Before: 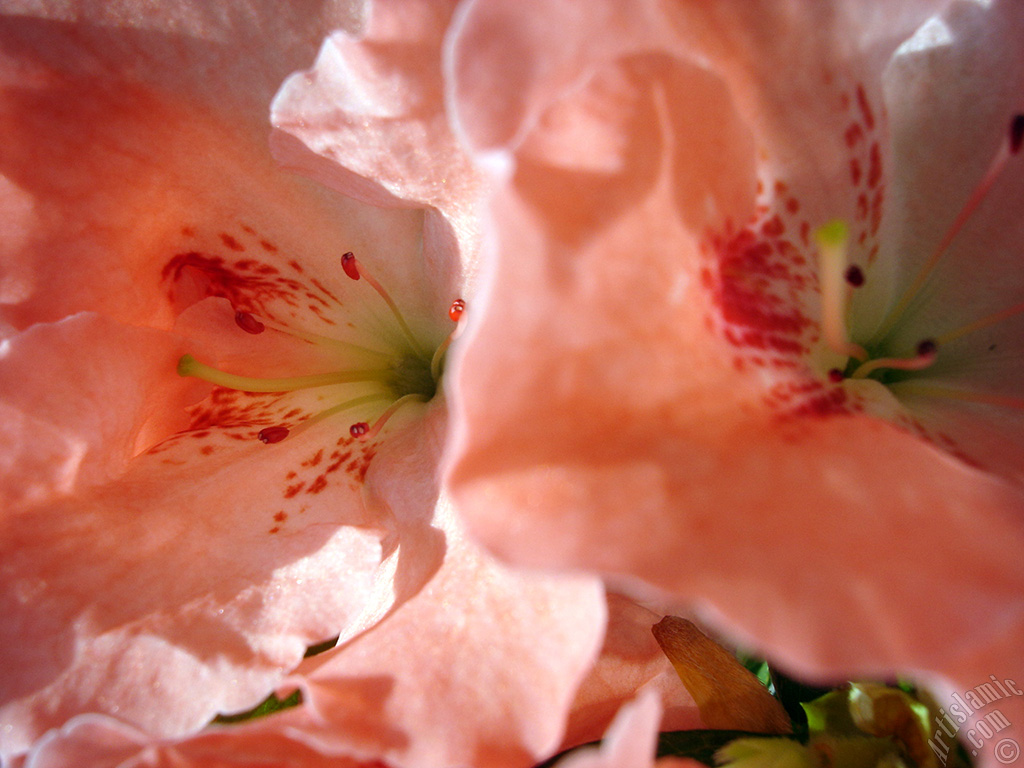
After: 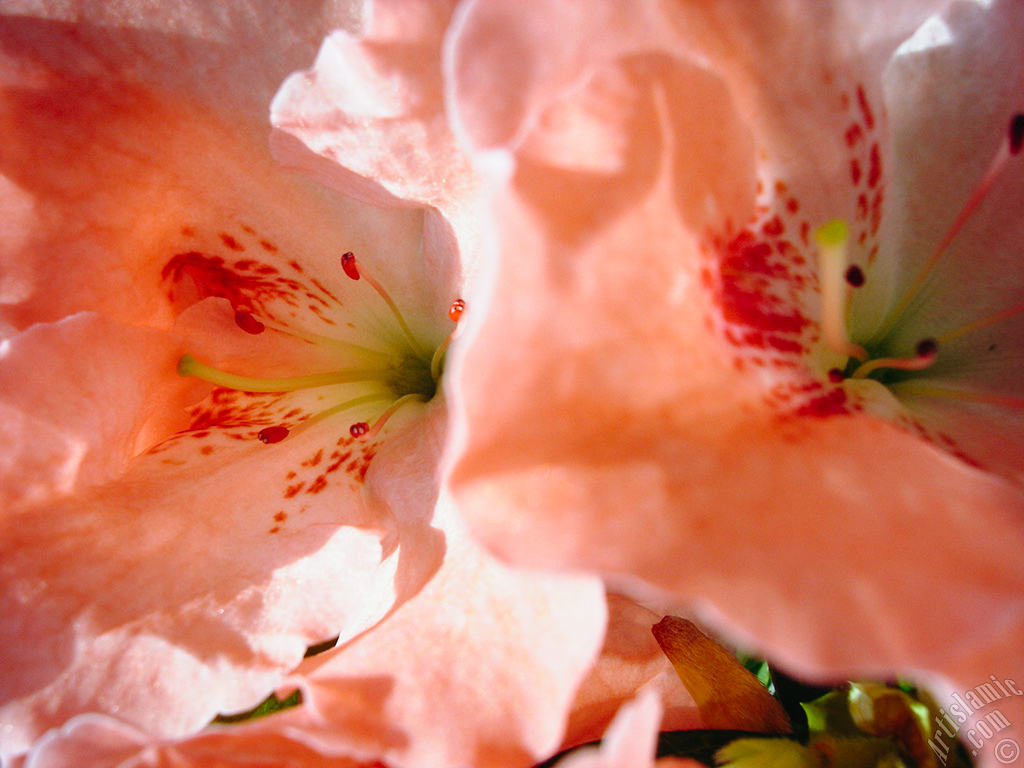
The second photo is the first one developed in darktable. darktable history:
tone equalizer: on, module defaults
tone curve: curves: ch0 [(0, 0.021) (0.049, 0.044) (0.152, 0.14) (0.328, 0.377) (0.473, 0.543) (0.663, 0.734) (0.84, 0.899) (1, 0.969)]; ch1 [(0, 0) (0.302, 0.331) (0.427, 0.433) (0.472, 0.47) (0.502, 0.503) (0.527, 0.524) (0.564, 0.591) (0.602, 0.632) (0.677, 0.701) (0.859, 0.885) (1, 1)]; ch2 [(0, 0) (0.33, 0.301) (0.447, 0.44) (0.487, 0.496) (0.502, 0.516) (0.535, 0.563) (0.565, 0.6) (0.618, 0.629) (1, 1)], preserve colors none
